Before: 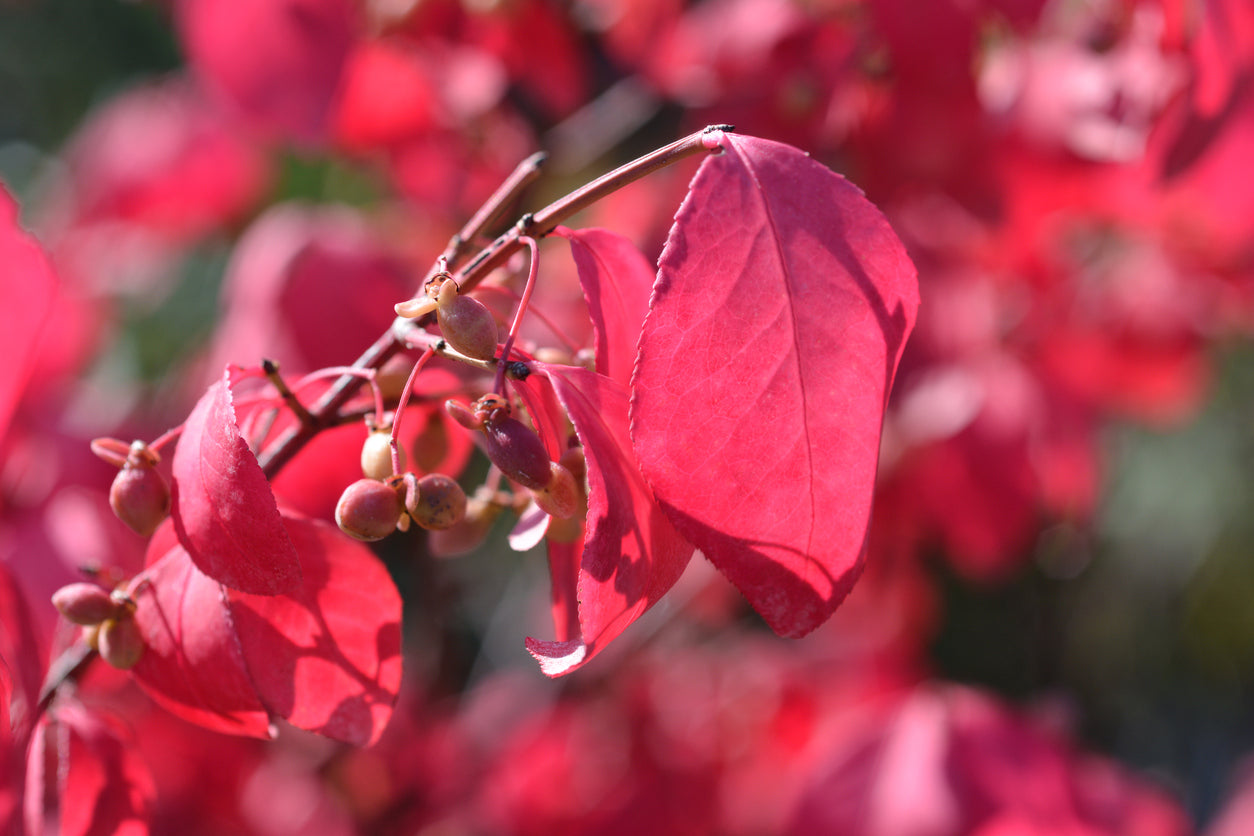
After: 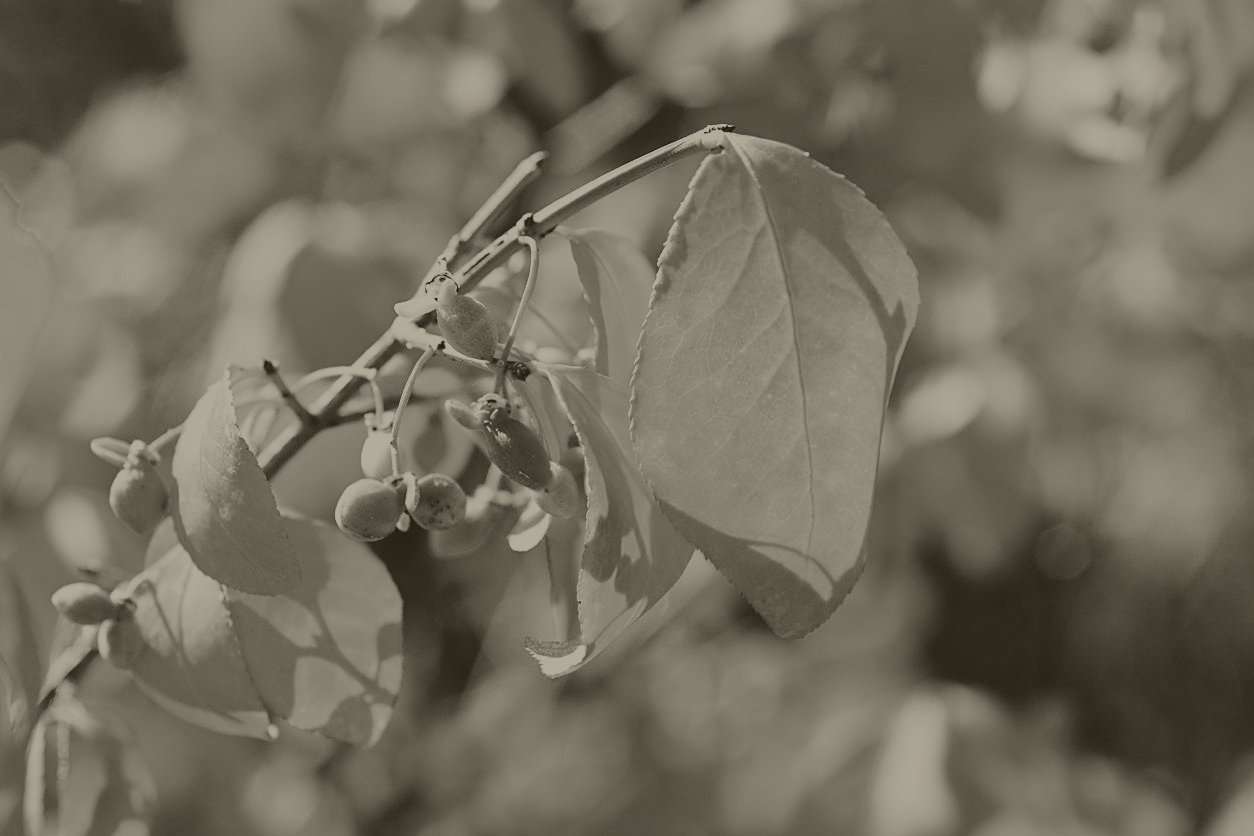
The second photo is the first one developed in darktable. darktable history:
sharpen: on, module defaults
colorize: hue 41.44°, saturation 22%, source mix 60%, lightness 10.61%
base curve: curves: ch0 [(0, 0) (0.007, 0.004) (0.027, 0.03) (0.046, 0.07) (0.207, 0.54) (0.442, 0.872) (0.673, 0.972) (1, 1)], preserve colors none
